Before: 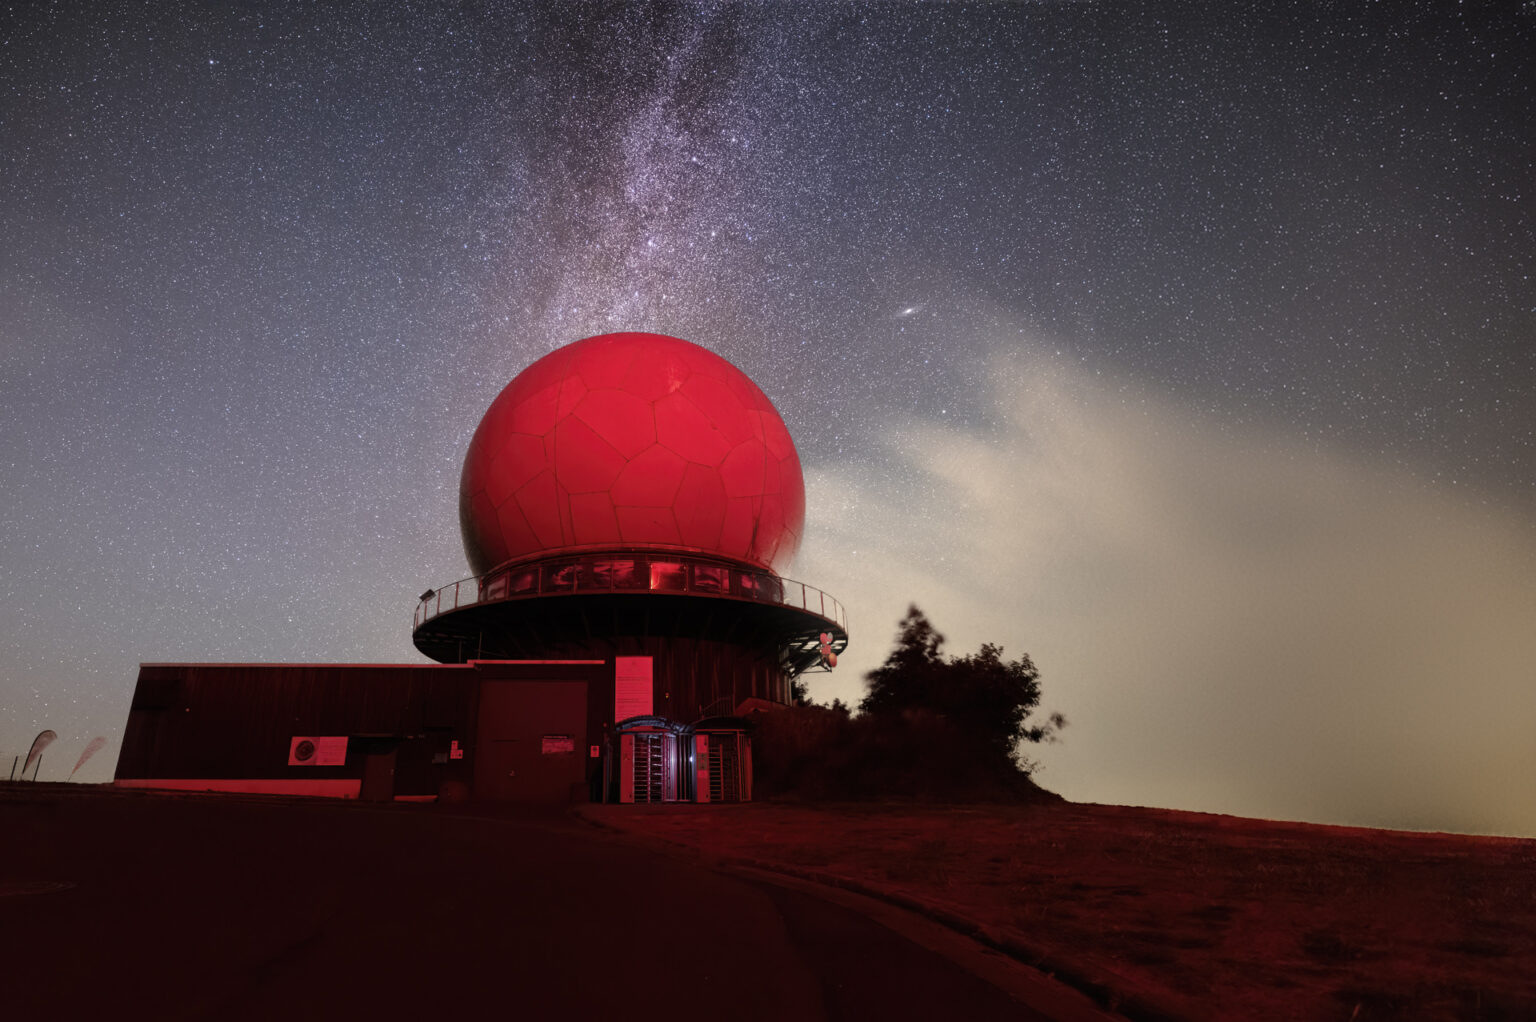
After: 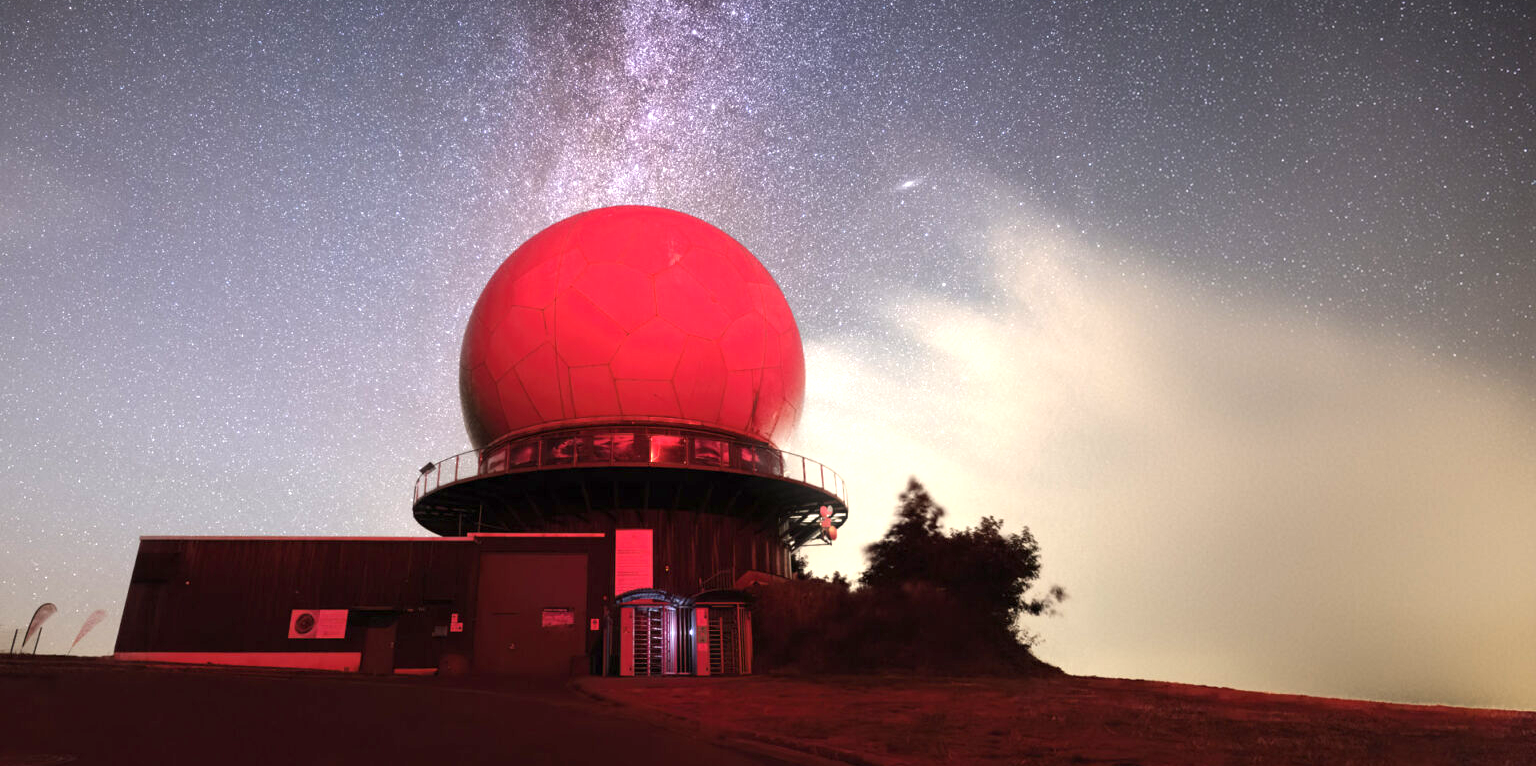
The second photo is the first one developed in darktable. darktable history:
crop and rotate: top 12.5%, bottom 12.5%
exposure: exposure 1.137 EV, compensate highlight preservation false
